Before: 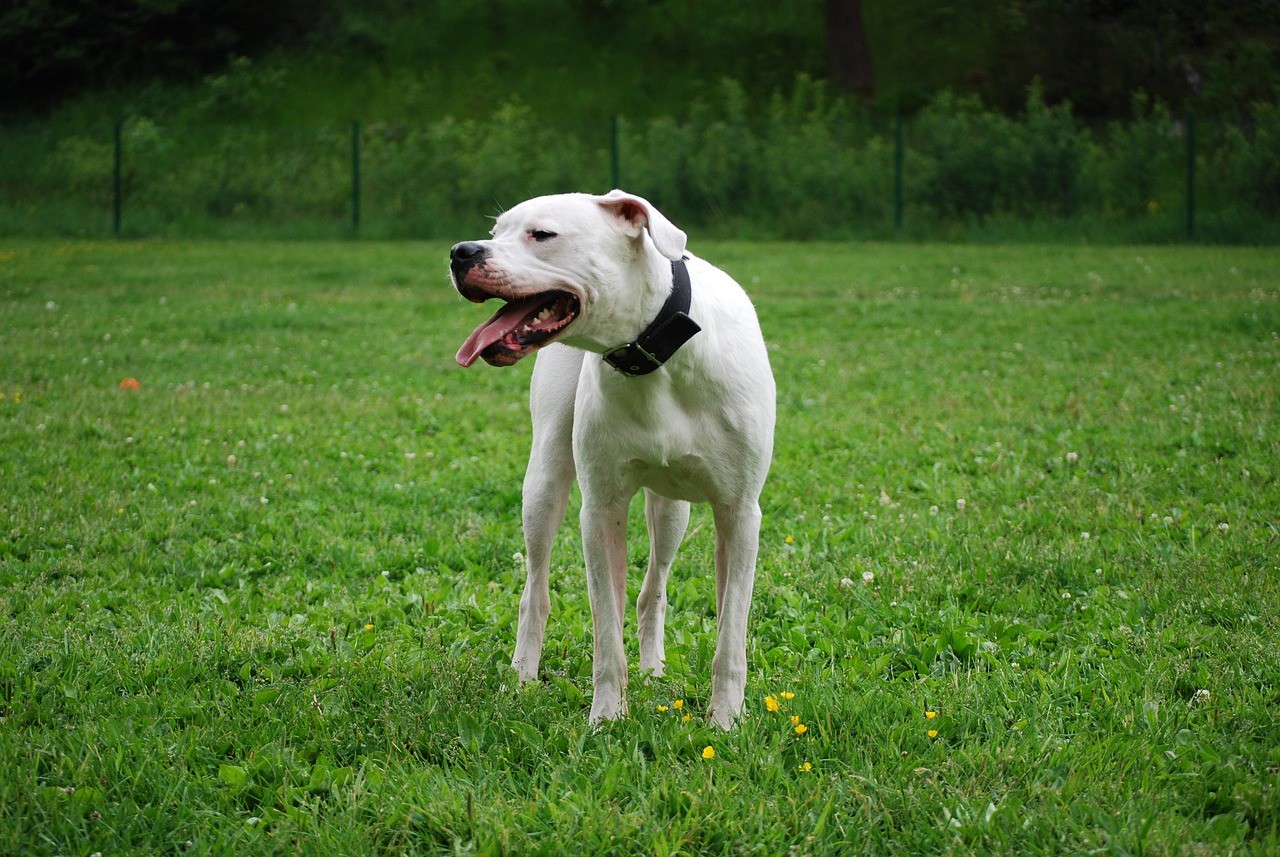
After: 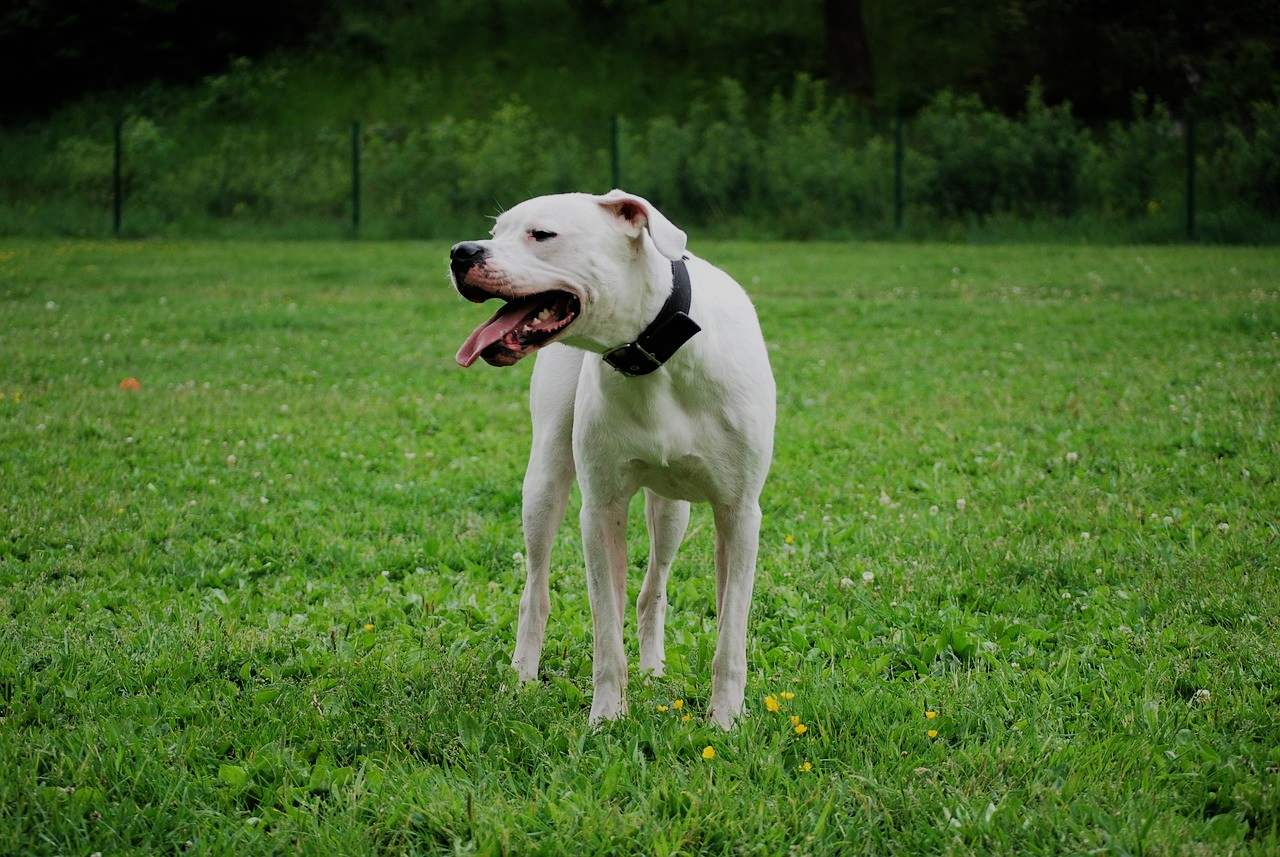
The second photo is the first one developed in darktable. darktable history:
filmic rgb: black relative exposure -7.65 EV, white relative exposure 4.56 EV, threshold 2.98 EV, hardness 3.61, enable highlight reconstruction true
